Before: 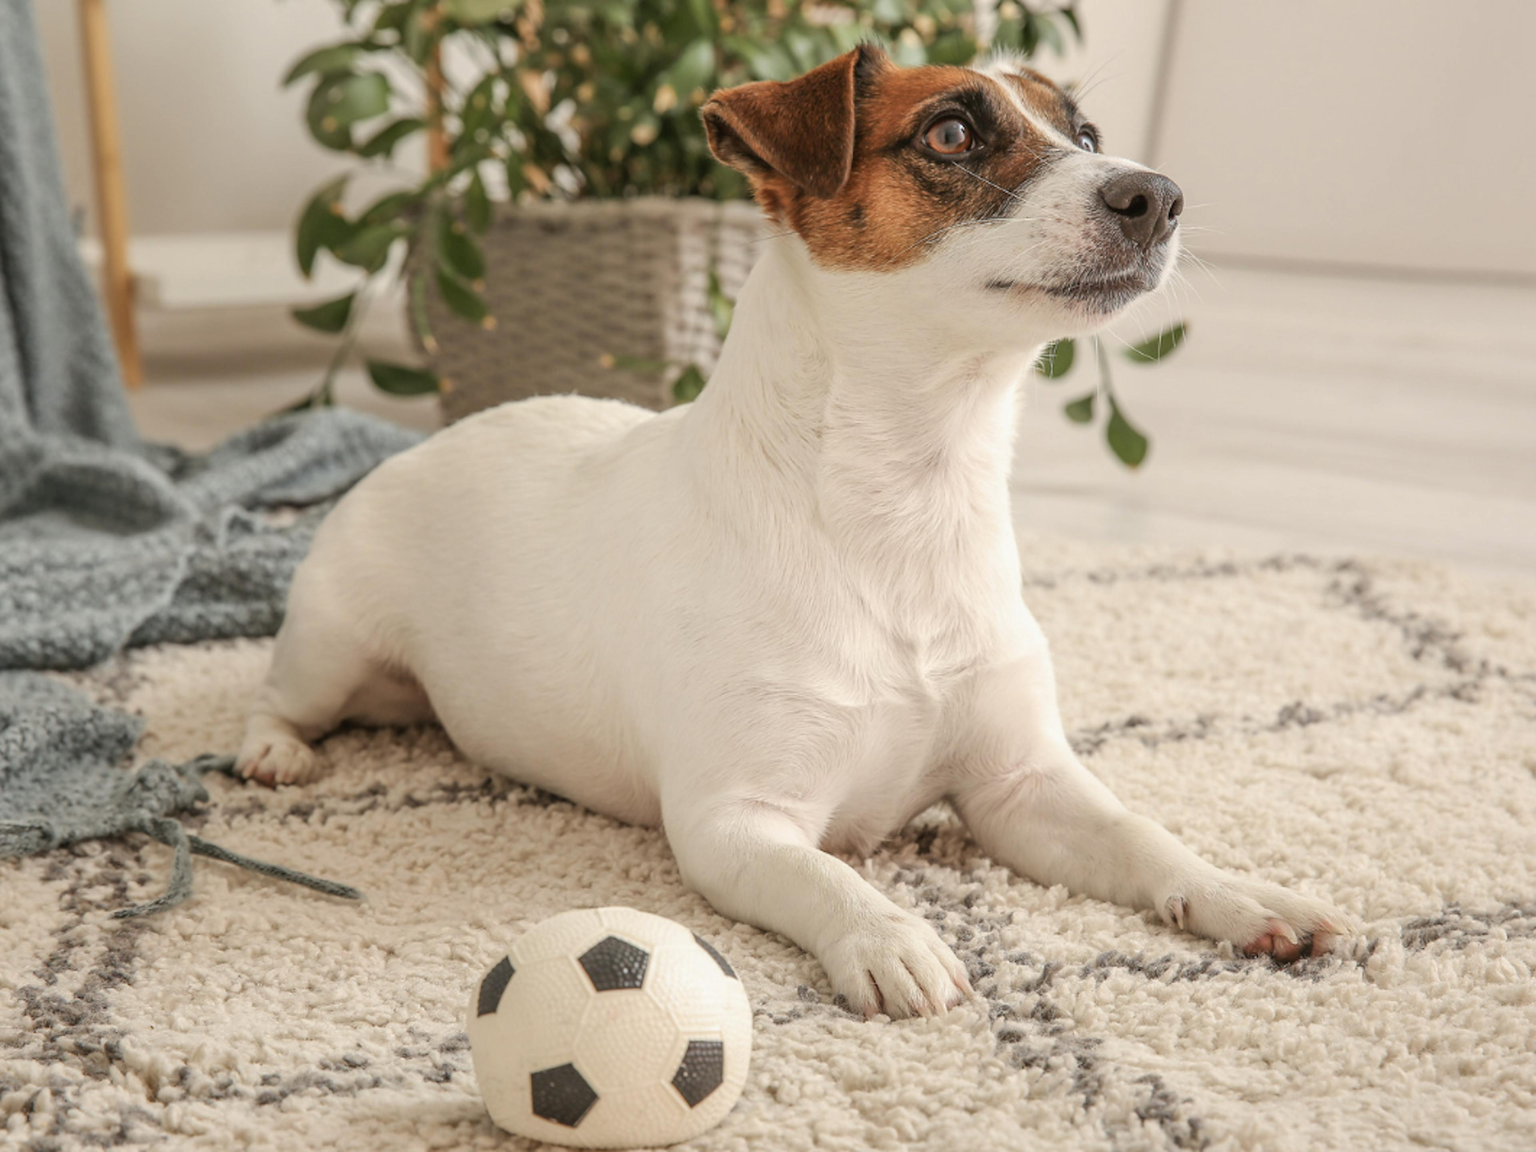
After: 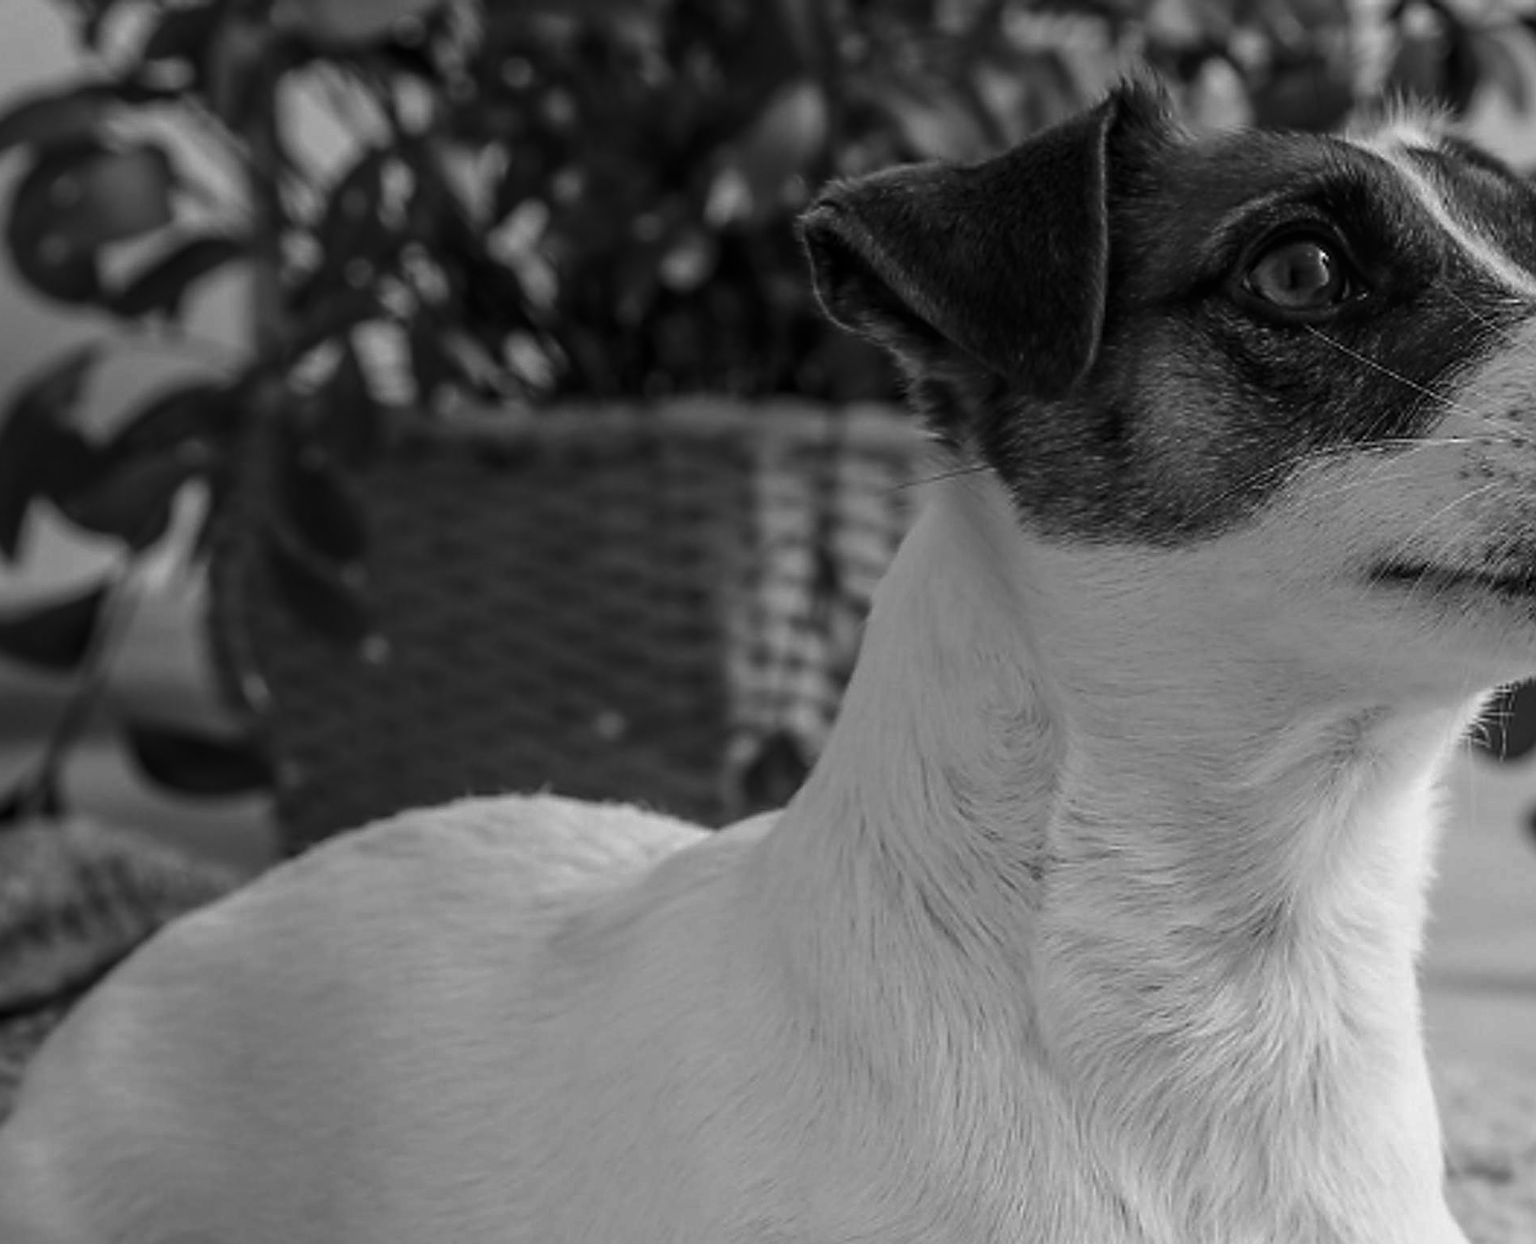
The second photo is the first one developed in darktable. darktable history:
contrast brightness saturation: contrast -0.026, brightness -0.571, saturation -0.997
velvia: on, module defaults
crop: left 19.728%, right 30.464%, bottom 46.21%
local contrast: detail 110%
sharpen: on, module defaults
color calibration: illuminant same as pipeline (D50), adaptation none (bypass), x 0.332, y 0.335, temperature 5010.6 K
